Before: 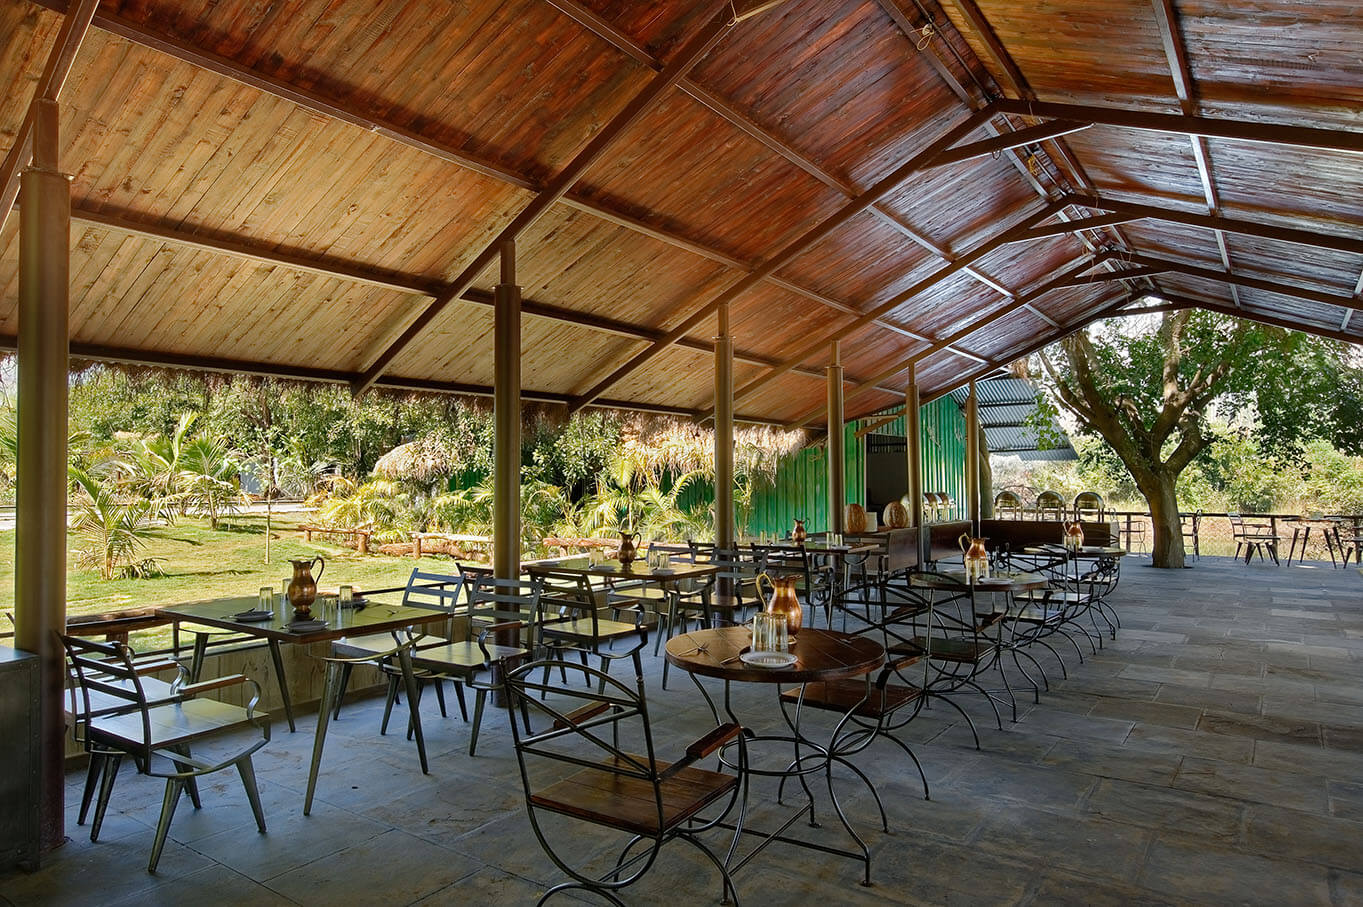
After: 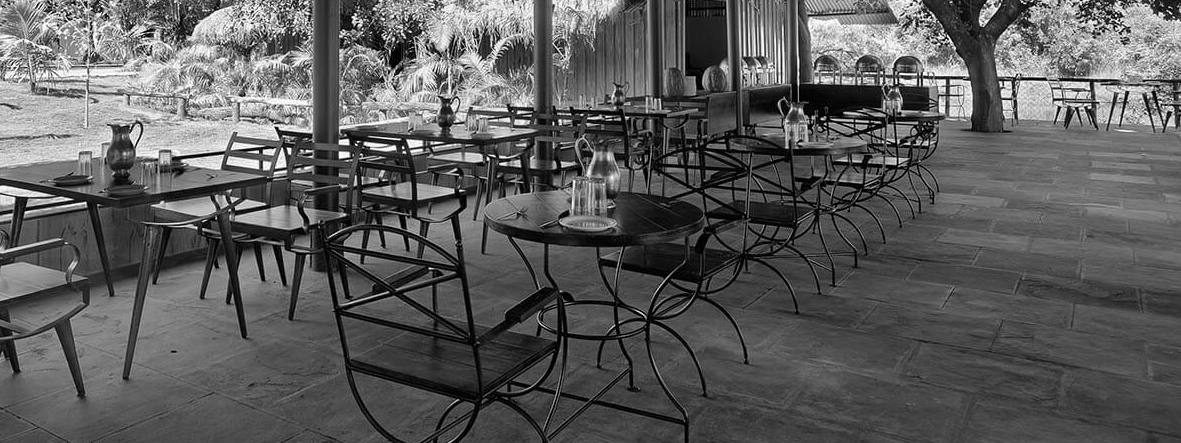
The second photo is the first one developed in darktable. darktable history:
crop and rotate: left 13.306%, top 48.129%, bottom 2.928%
monochrome: a 16.01, b -2.65, highlights 0.52
